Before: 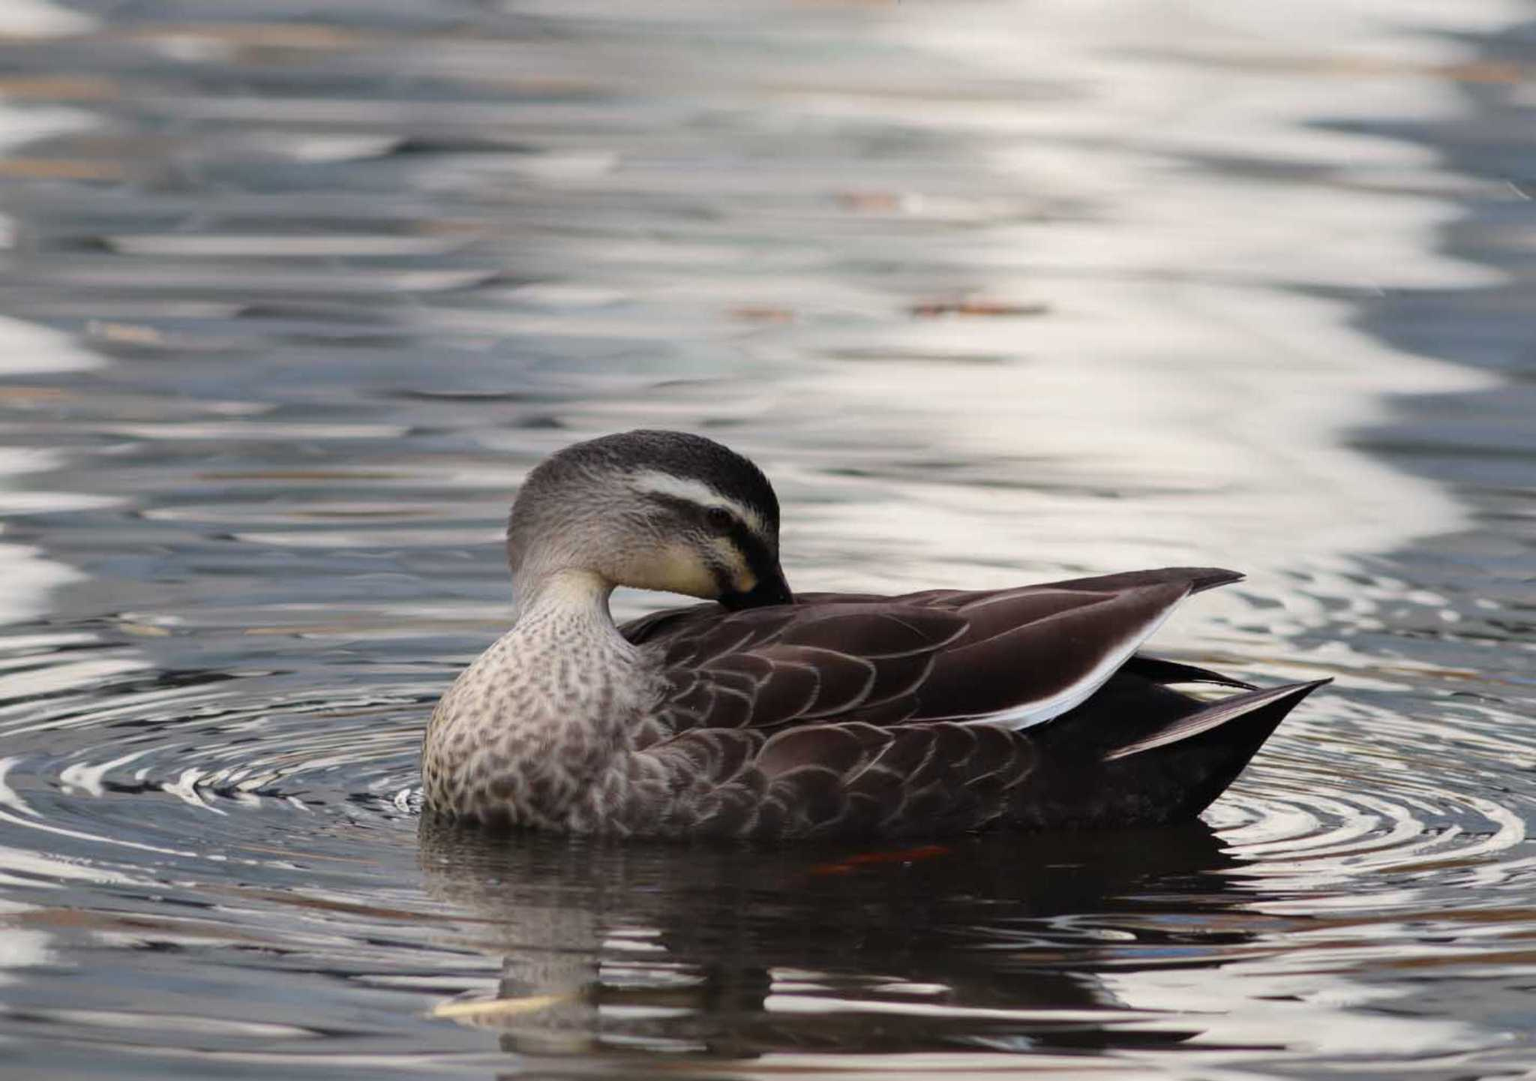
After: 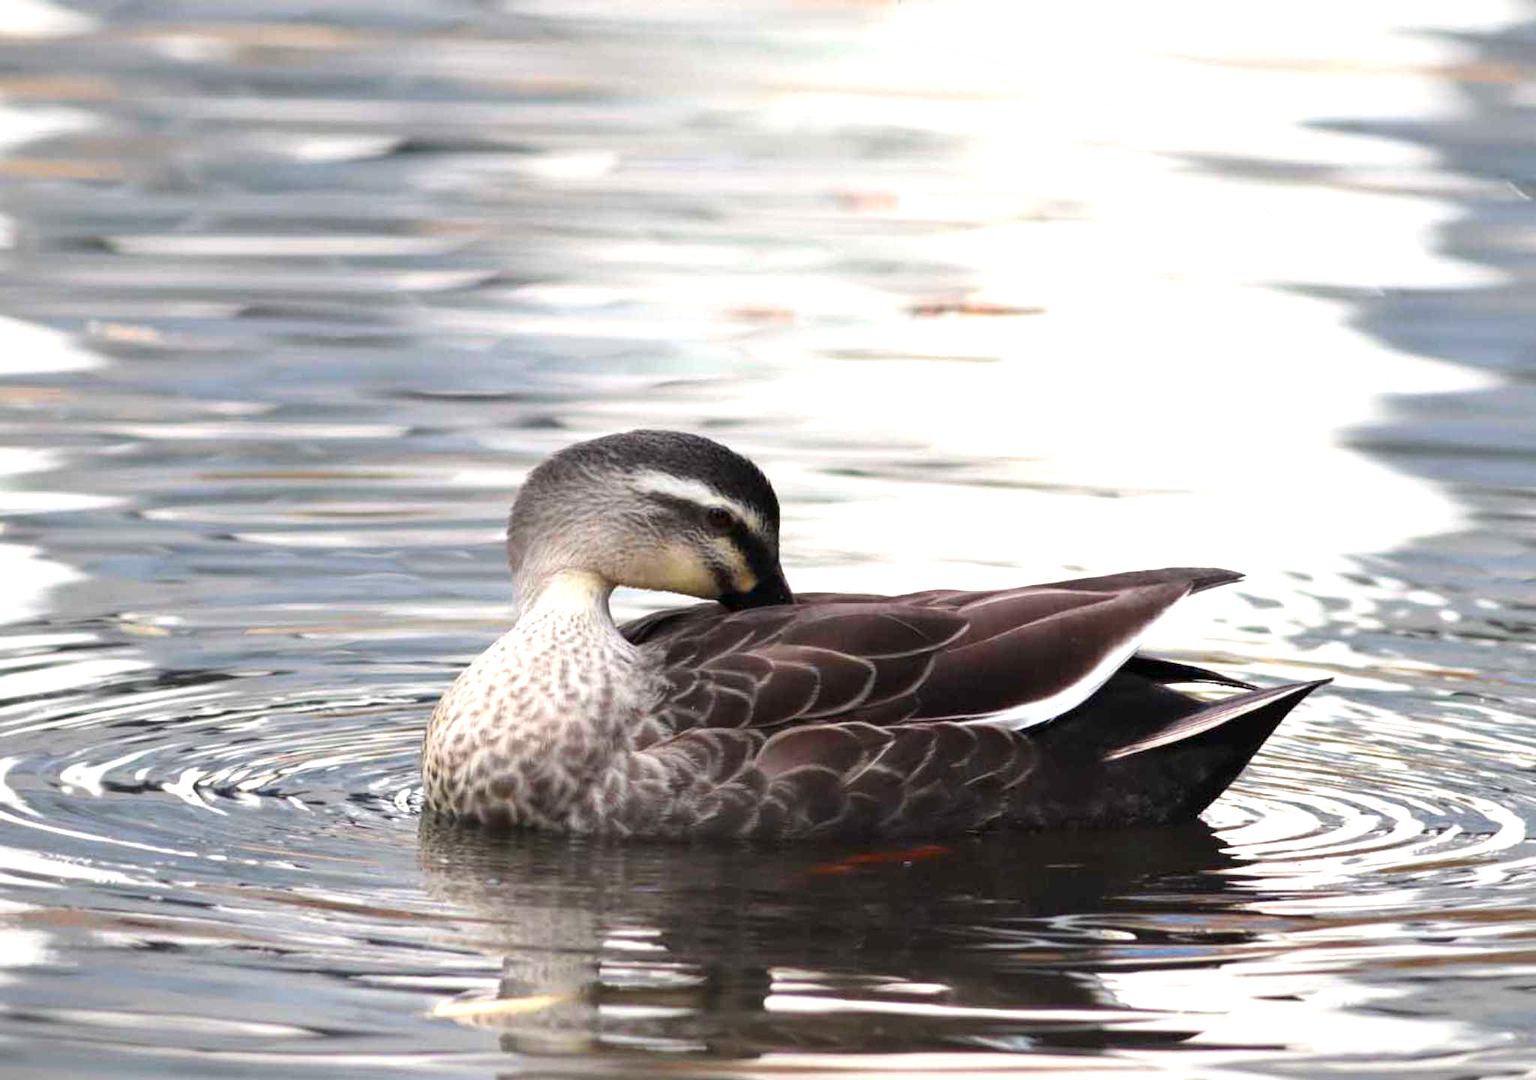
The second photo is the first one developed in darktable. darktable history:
vignetting: fall-off start 85%, fall-off radius 80%, brightness -0.182, saturation -0.3, width/height ratio 1.219, dithering 8-bit output, unbound false
exposure: black level correction 0.001, exposure 1.05 EV, compensate exposure bias true, compensate highlight preservation false
